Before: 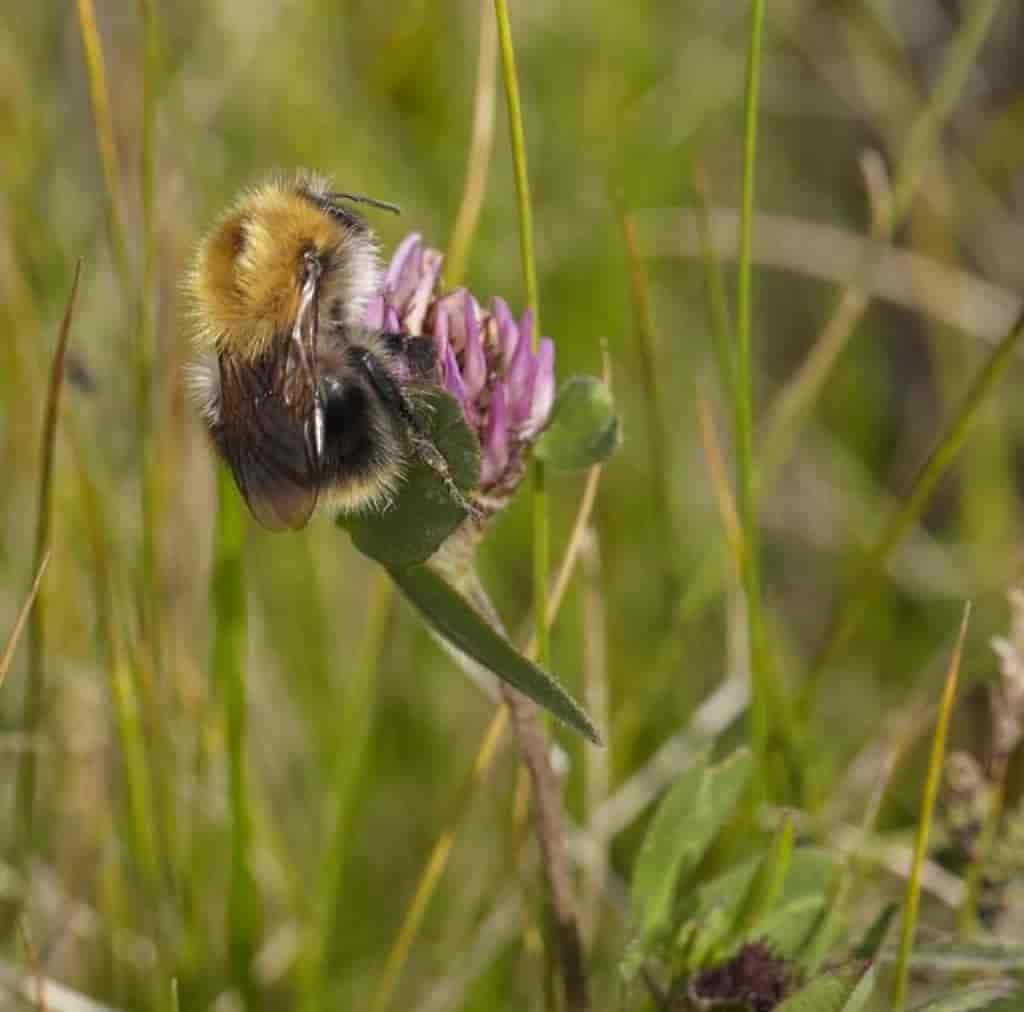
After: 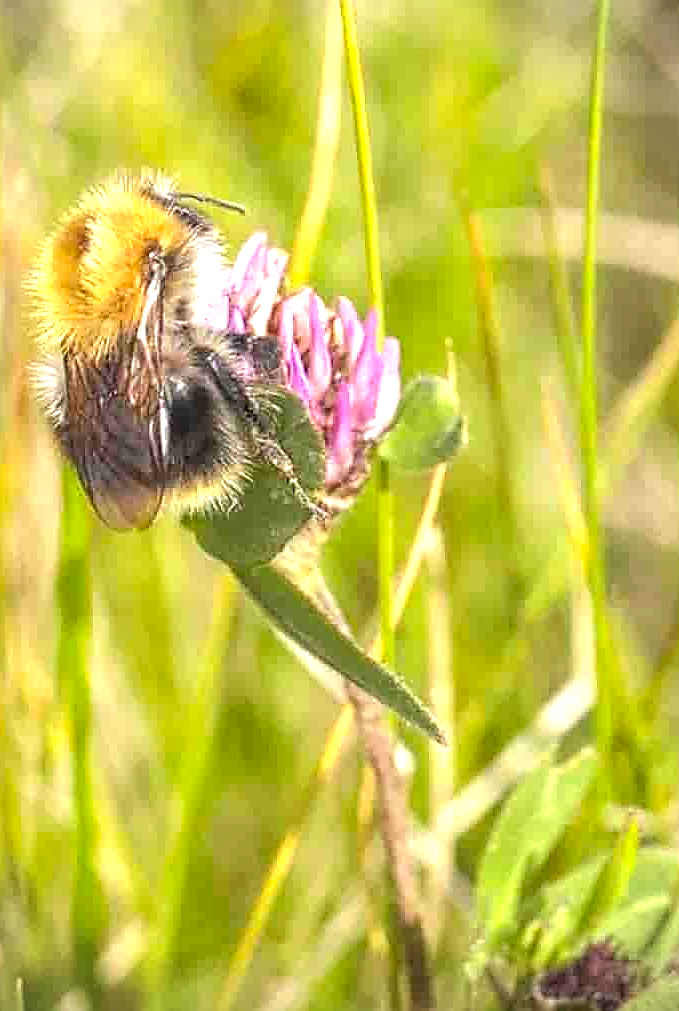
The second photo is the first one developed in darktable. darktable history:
crop and rotate: left 15.217%, right 18.444%
exposure: black level correction 0, exposure 1.458 EV, compensate highlight preservation false
local contrast: highlights 1%, shadows 4%, detail 134%
contrast brightness saturation: contrast 0.074, brightness 0.083, saturation 0.183
vignetting: fall-off start 91.48%, unbound false
sharpen: radius 1.351, amount 1.238, threshold 0.82
